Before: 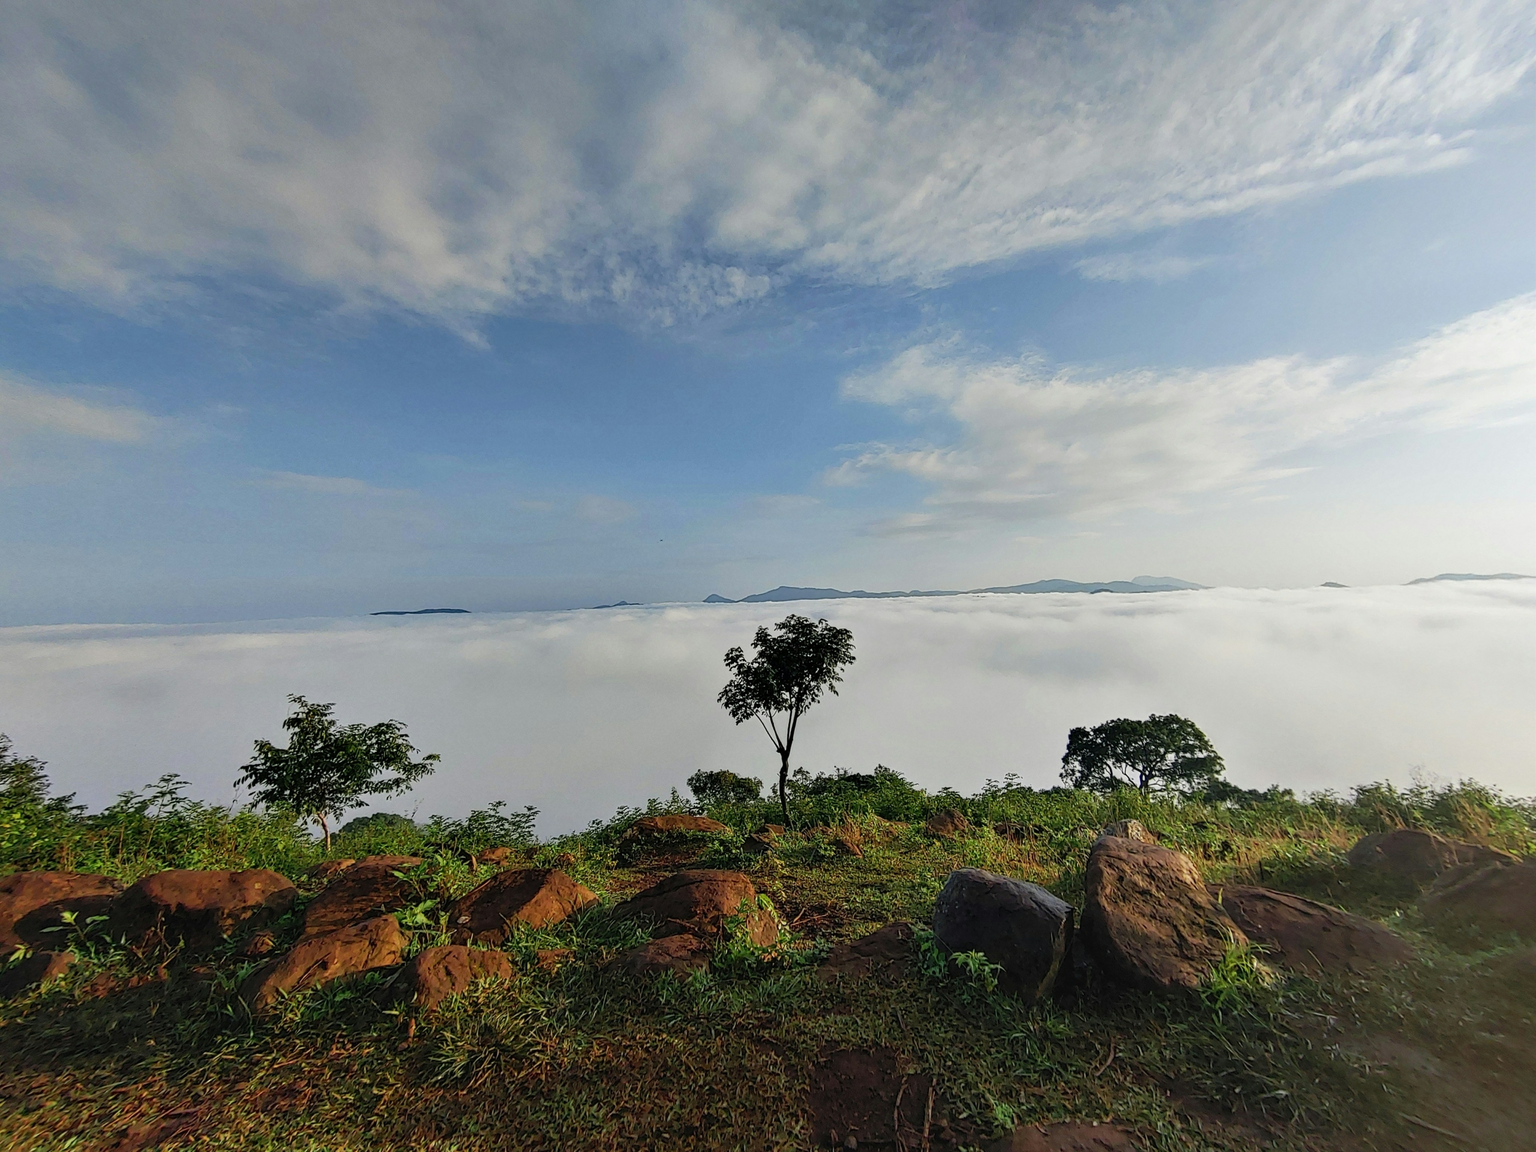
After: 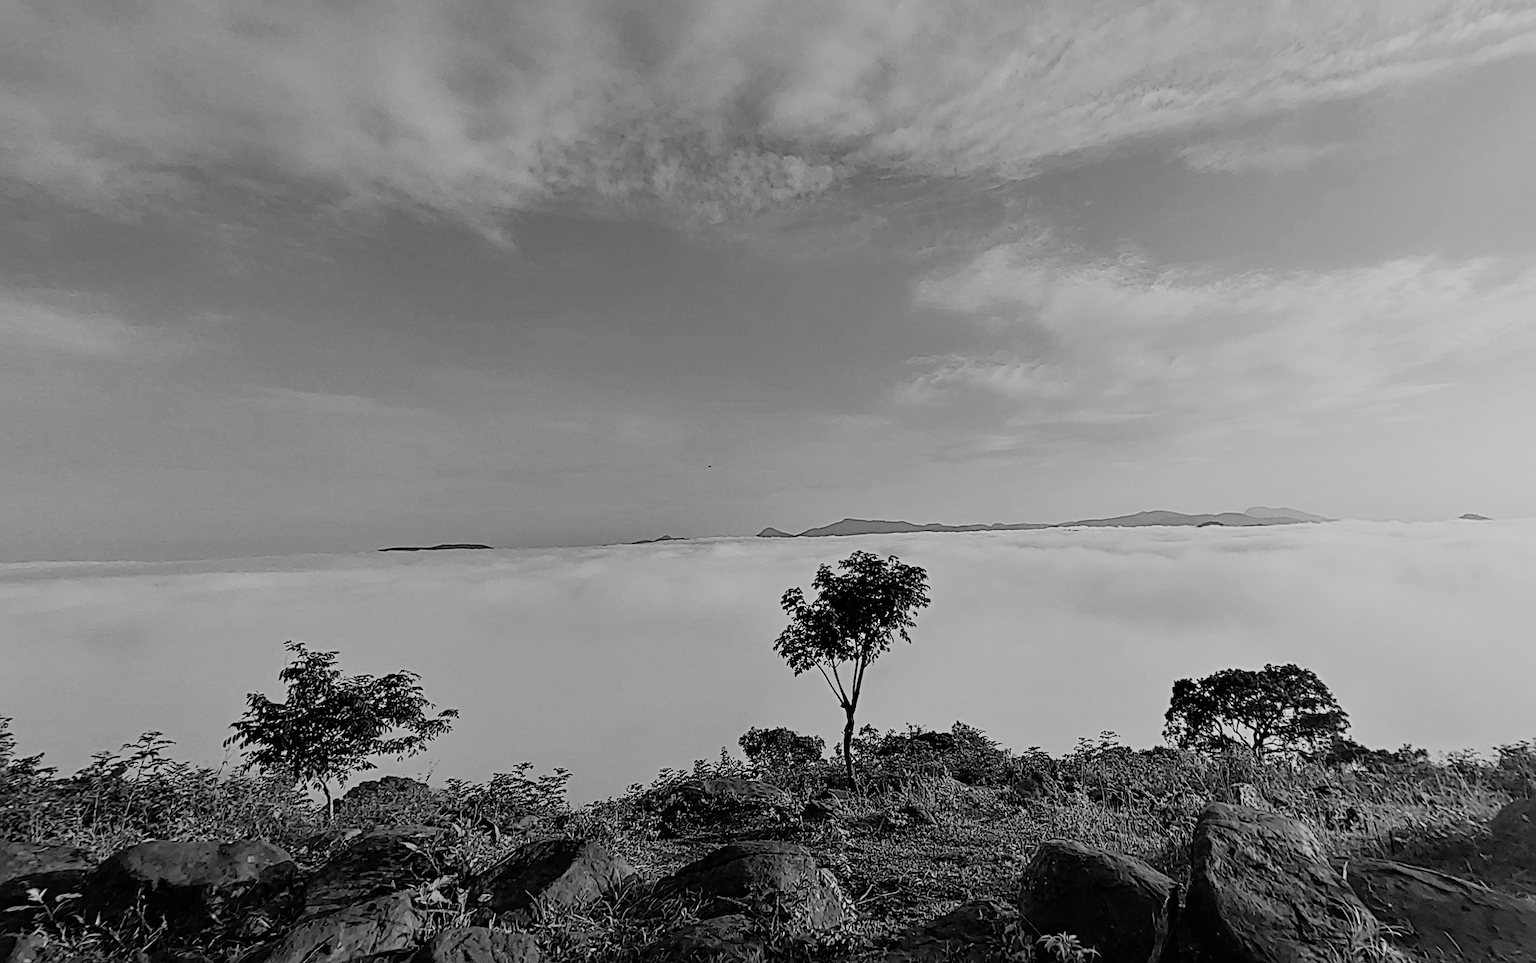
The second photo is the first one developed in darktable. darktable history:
monochrome: a 16.06, b 15.48, size 1
filmic rgb: black relative exposure -7.65 EV, white relative exposure 4.56 EV, hardness 3.61
color balance rgb: linear chroma grading › global chroma 15%, perceptual saturation grading › global saturation 30%
crop and rotate: left 2.425%, top 11.305%, right 9.6%, bottom 15.08%
sharpen: radius 4
